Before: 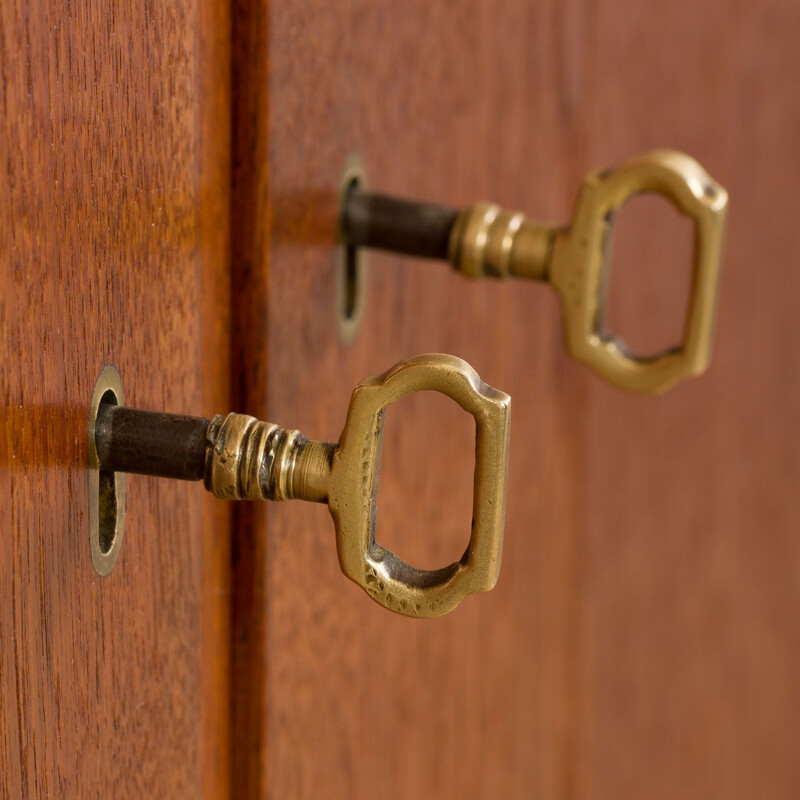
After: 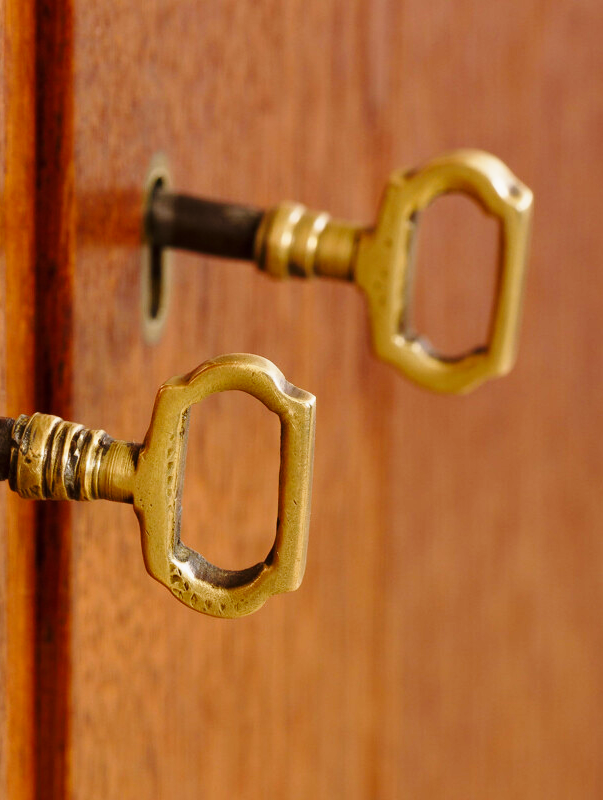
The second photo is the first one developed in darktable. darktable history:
crop and rotate: left 24.559%
base curve: curves: ch0 [(0, 0) (0.028, 0.03) (0.121, 0.232) (0.46, 0.748) (0.859, 0.968) (1, 1)], preserve colors none
exposure: exposure -0.259 EV, compensate highlight preservation false
